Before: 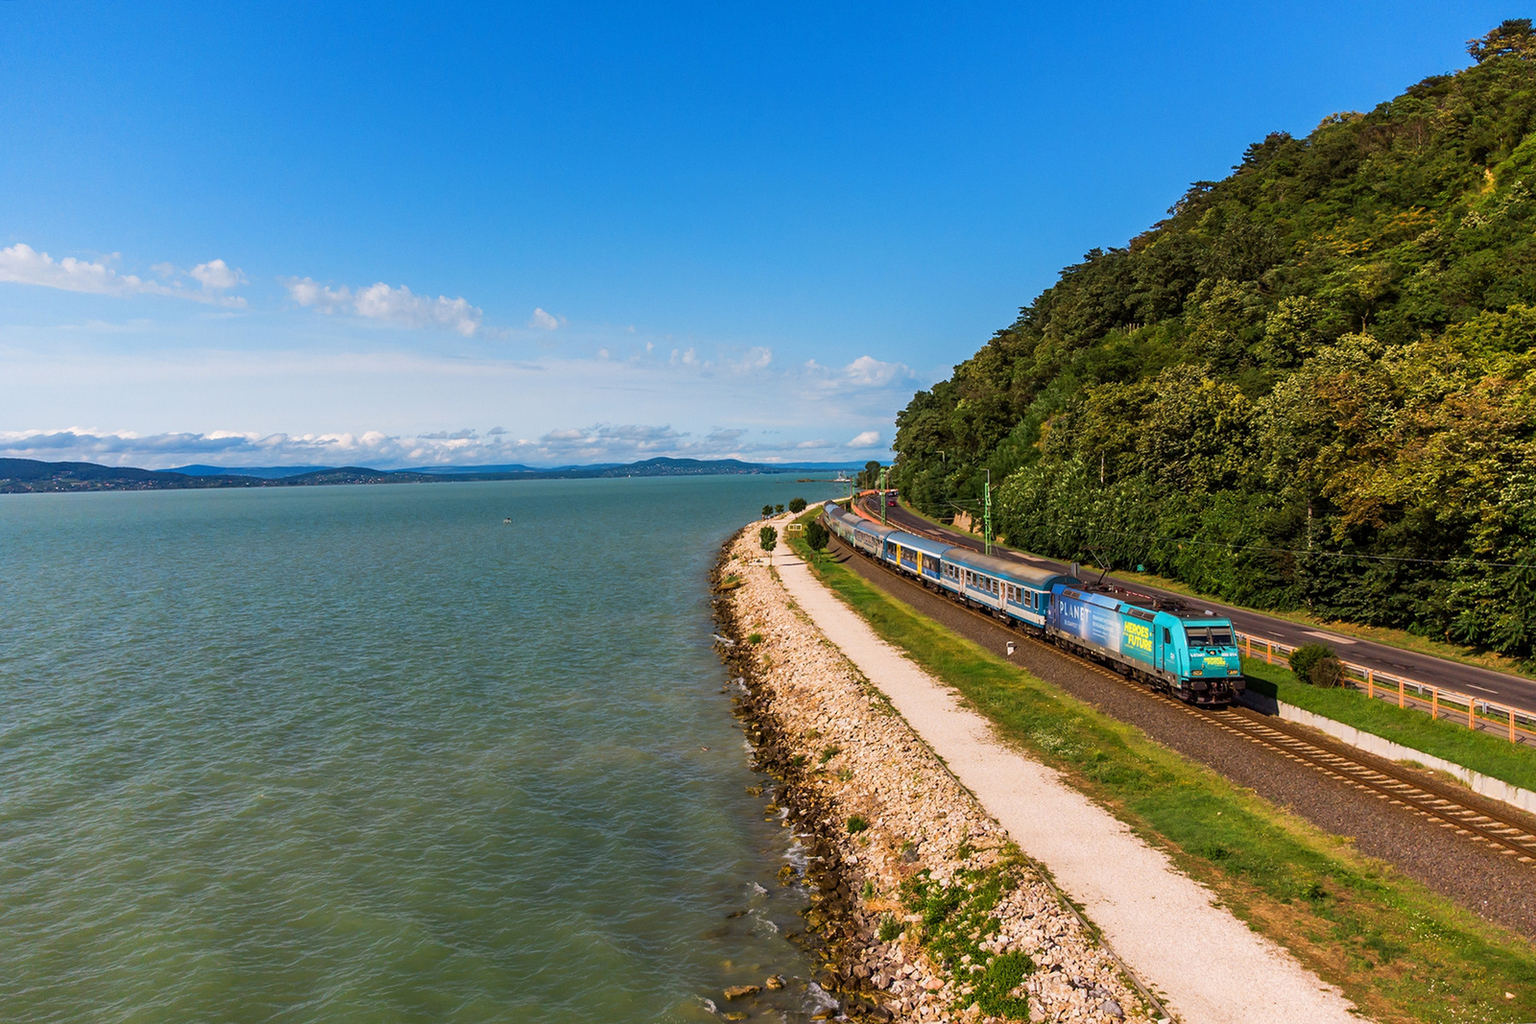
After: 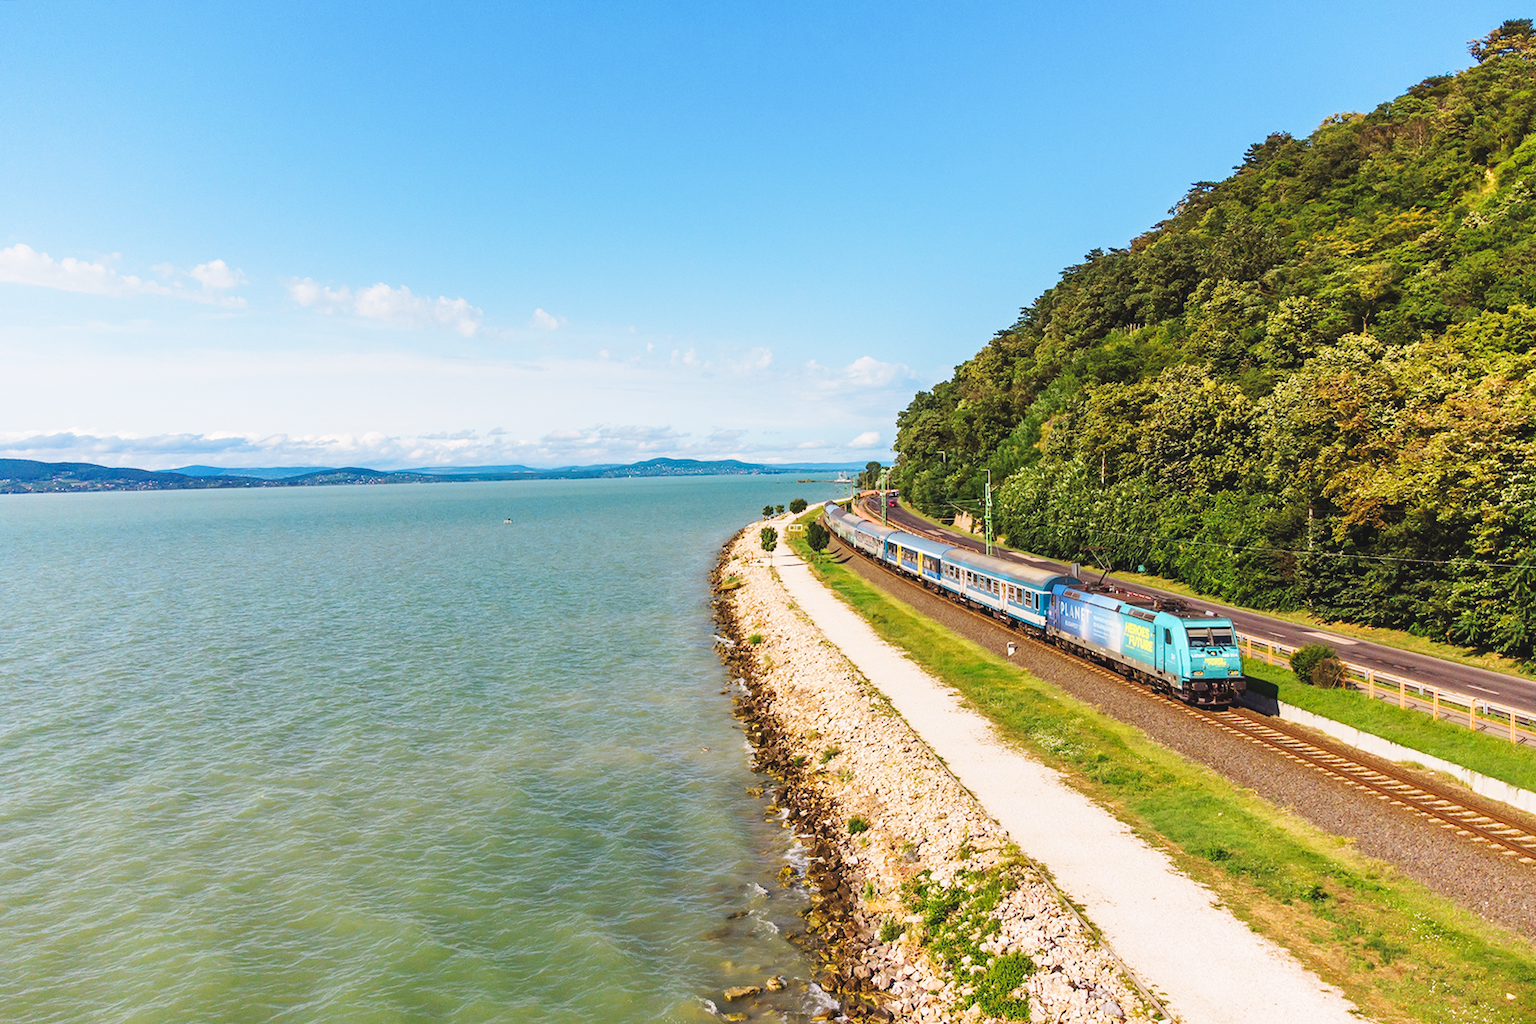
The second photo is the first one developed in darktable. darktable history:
crop: left 0.014%
base curve: curves: ch0 [(0, 0.007) (0.028, 0.063) (0.121, 0.311) (0.46, 0.743) (0.859, 0.957) (1, 1)], preserve colors none
